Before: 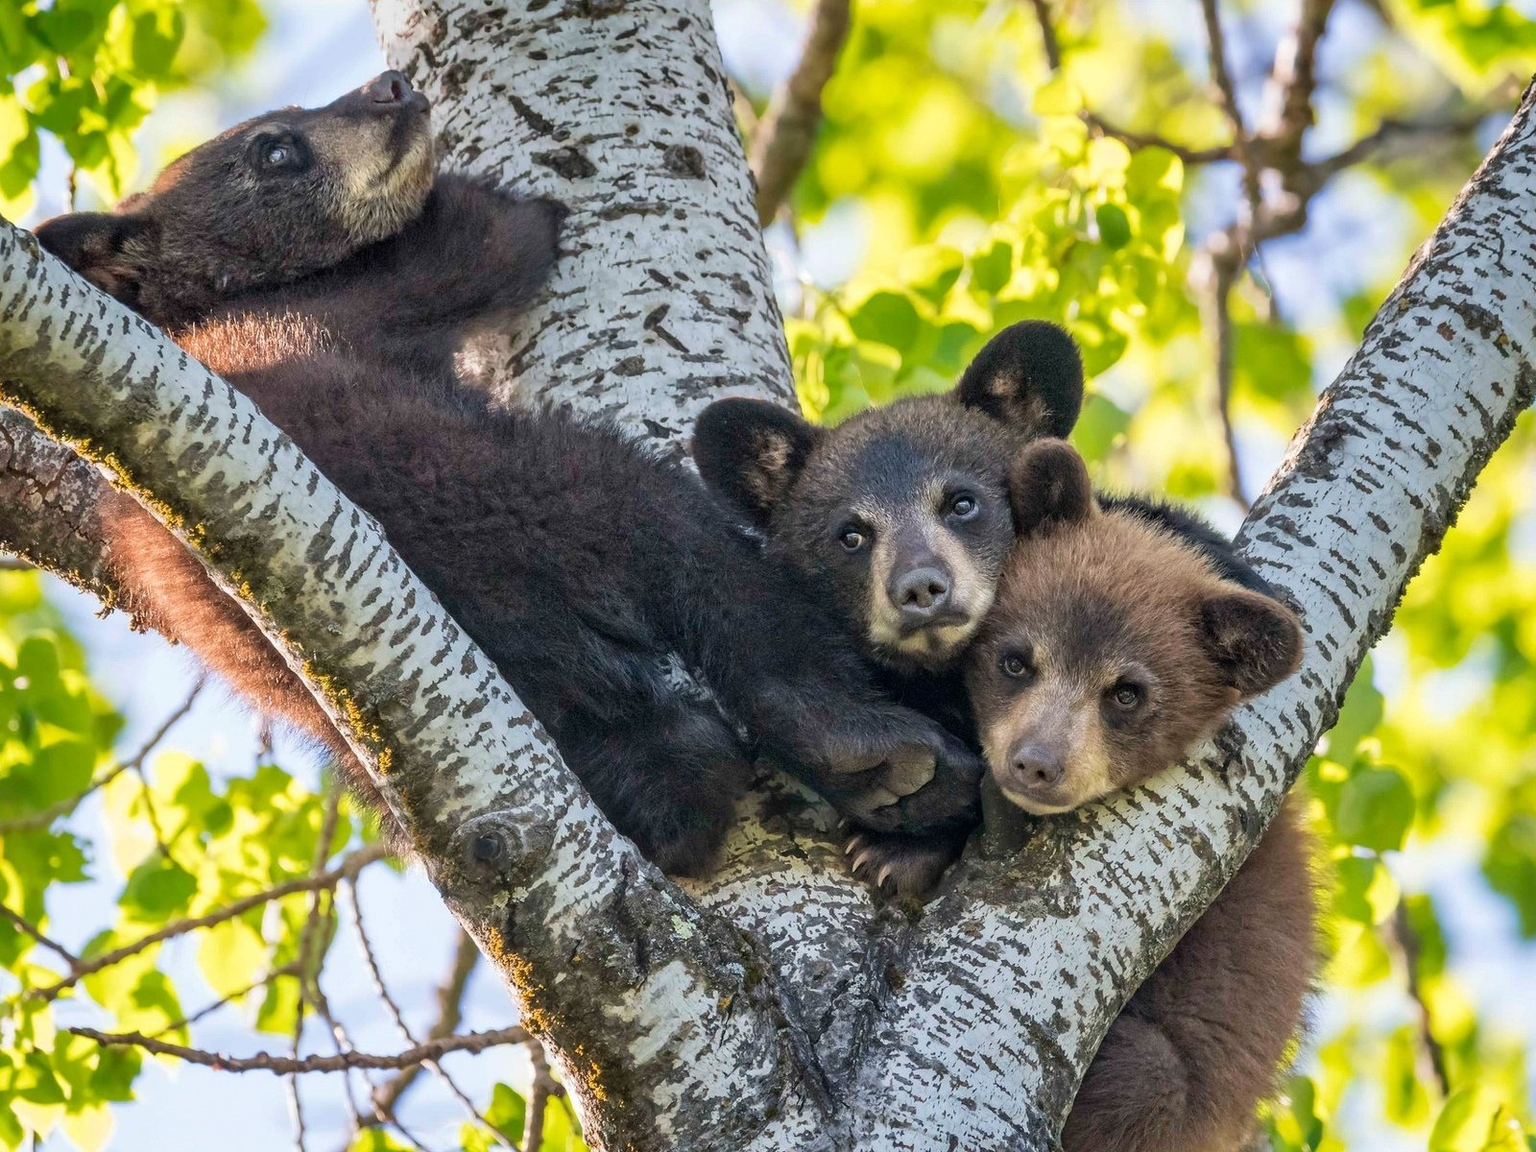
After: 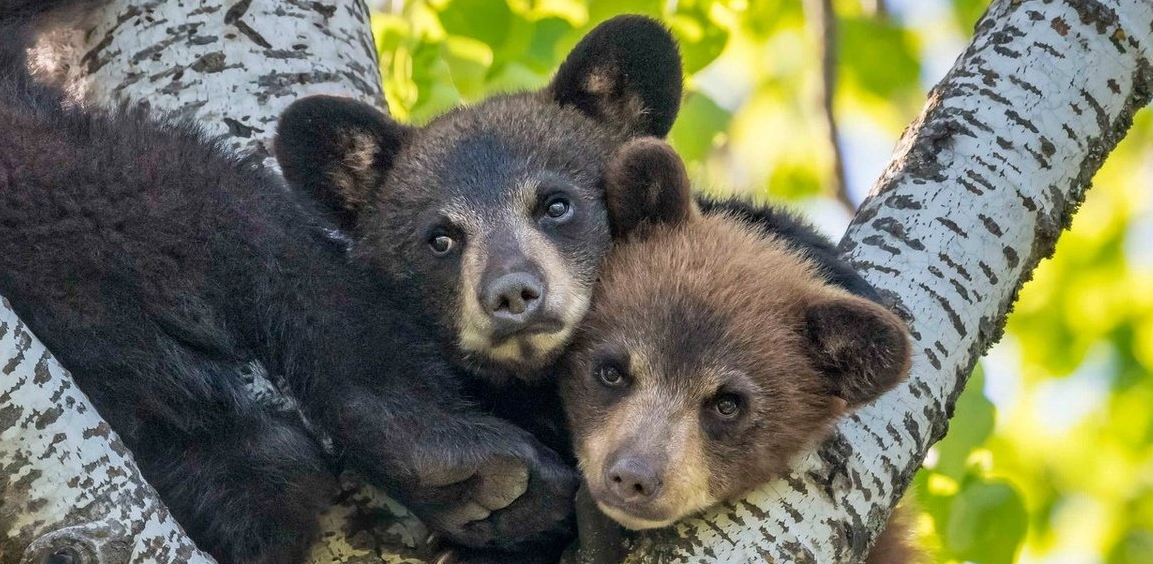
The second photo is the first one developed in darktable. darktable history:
crop and rotate: left 27.922%, top 26.62%, bottom 26.365%
